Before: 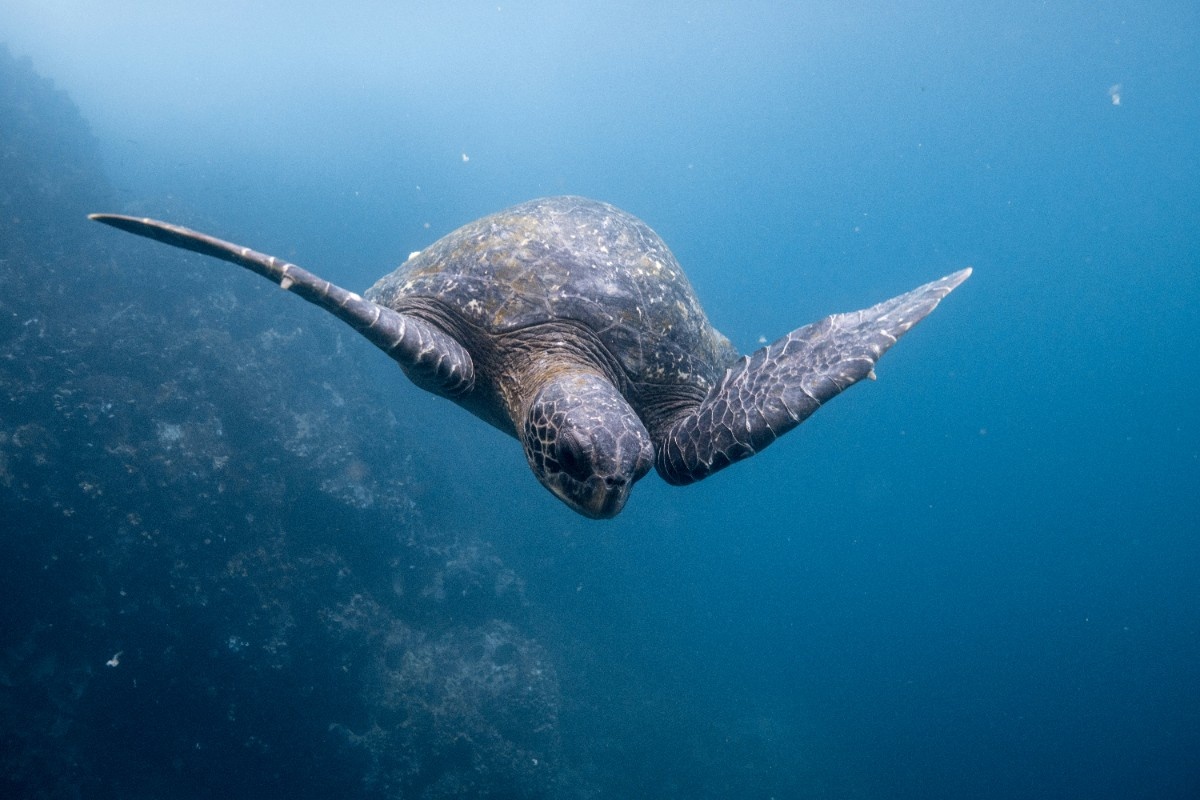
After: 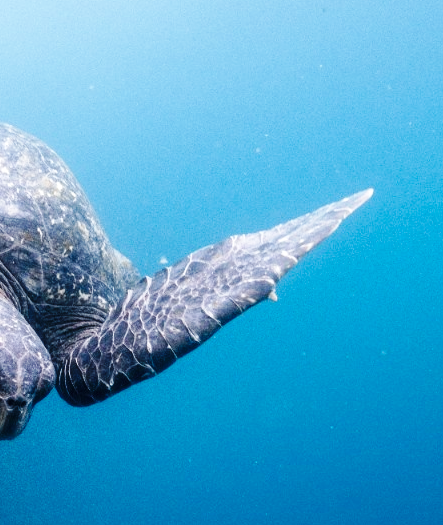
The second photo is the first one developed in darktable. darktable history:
white balance: emerald 1
exposure: exposure 0.2 EV, compensate highlight preservation false
base curve: curves: ch0 [(0, 0) (0.036, 0.025) (0.121, 0.166) (0.206, 0.329) (0.605, 0.79) (1, 1)], preserve colors none
crop and rotate: left 49.936%, top 10.094%, right 13.136%, bottom 24.256%
